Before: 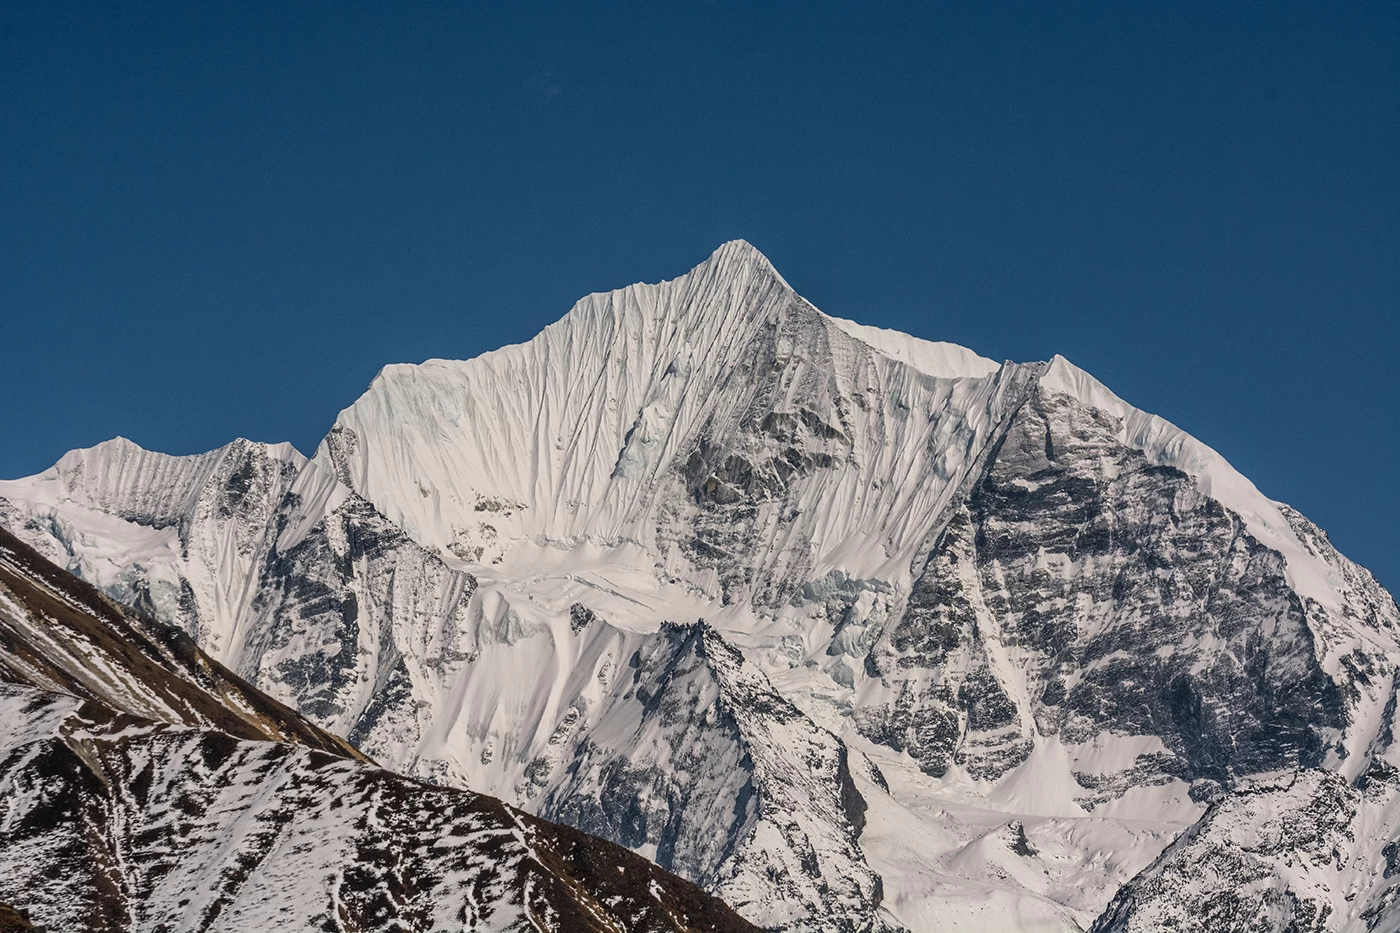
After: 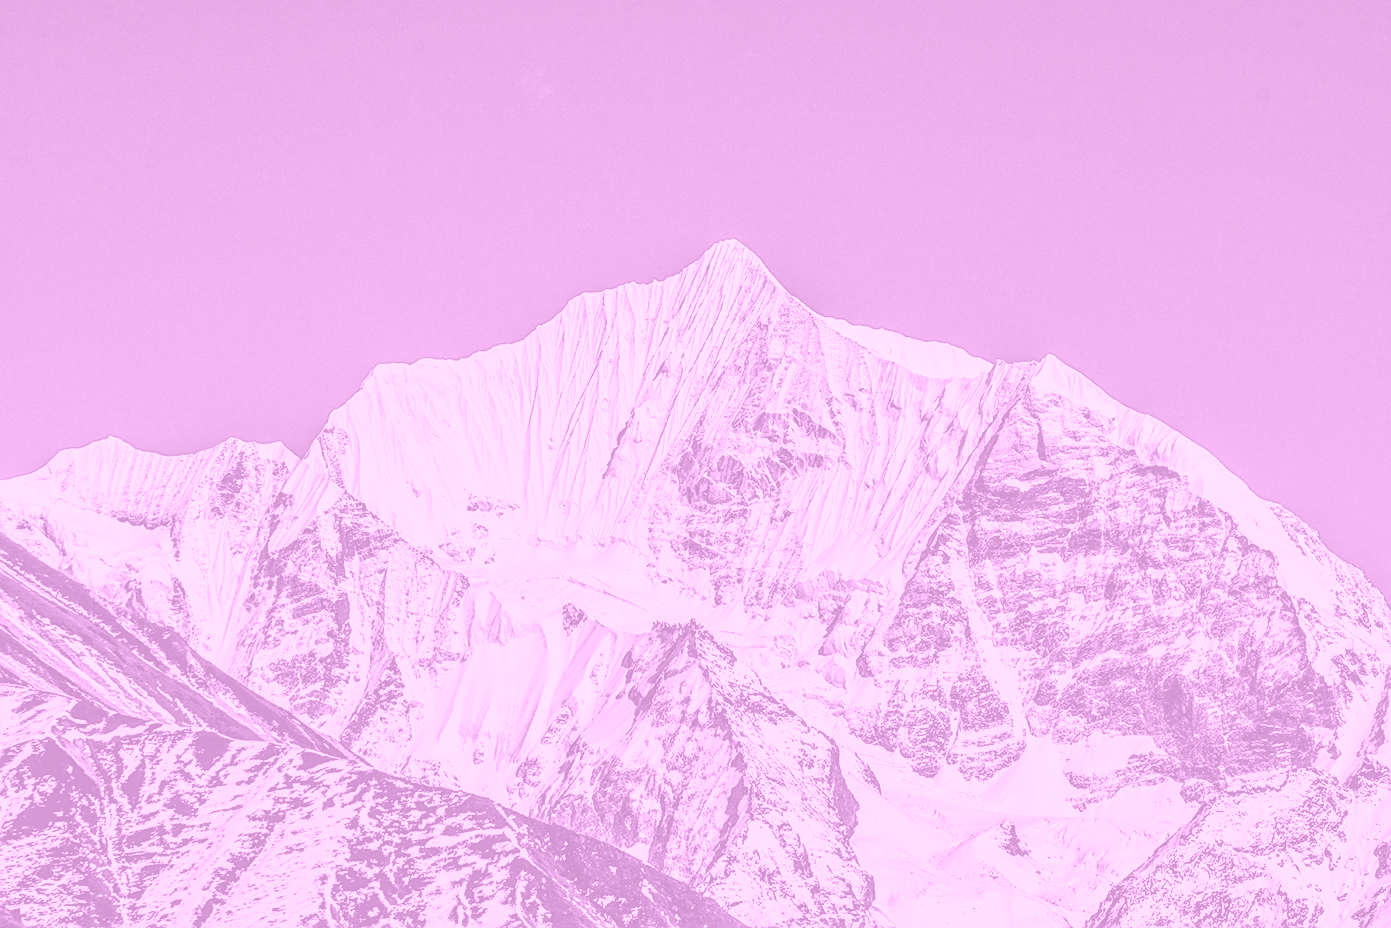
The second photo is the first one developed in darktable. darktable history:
local contrast: detail 130%
base curve: curves: ch0 [(0, 0) (0.028, 0.03) (0.121, 0.232) (0.46, 0.748) (0.859, 0.968) (1, 1)], preserve colors none
crop and rotate: left 0.614%, top 0.179%, bottom 0.309%
contrast brightness saturation: saturation -0.05
contrast equalizer: y [[0.511, 0.558, 0.631, 0.632, 0.559, 0.512], [0.5 ×6], [0.507, 0.559, 0.627, 0.644, 0.647, 0.647], [0 ×6], [0 ×6]]
lowpass: radius 0.1, contrast 0.85, saturation 1.1, unbound 0
colorize: hue 331.2°, saturation 69%, source mix 30.28%, lightness 69.02%, version 1
sharpen: on, module defaults
